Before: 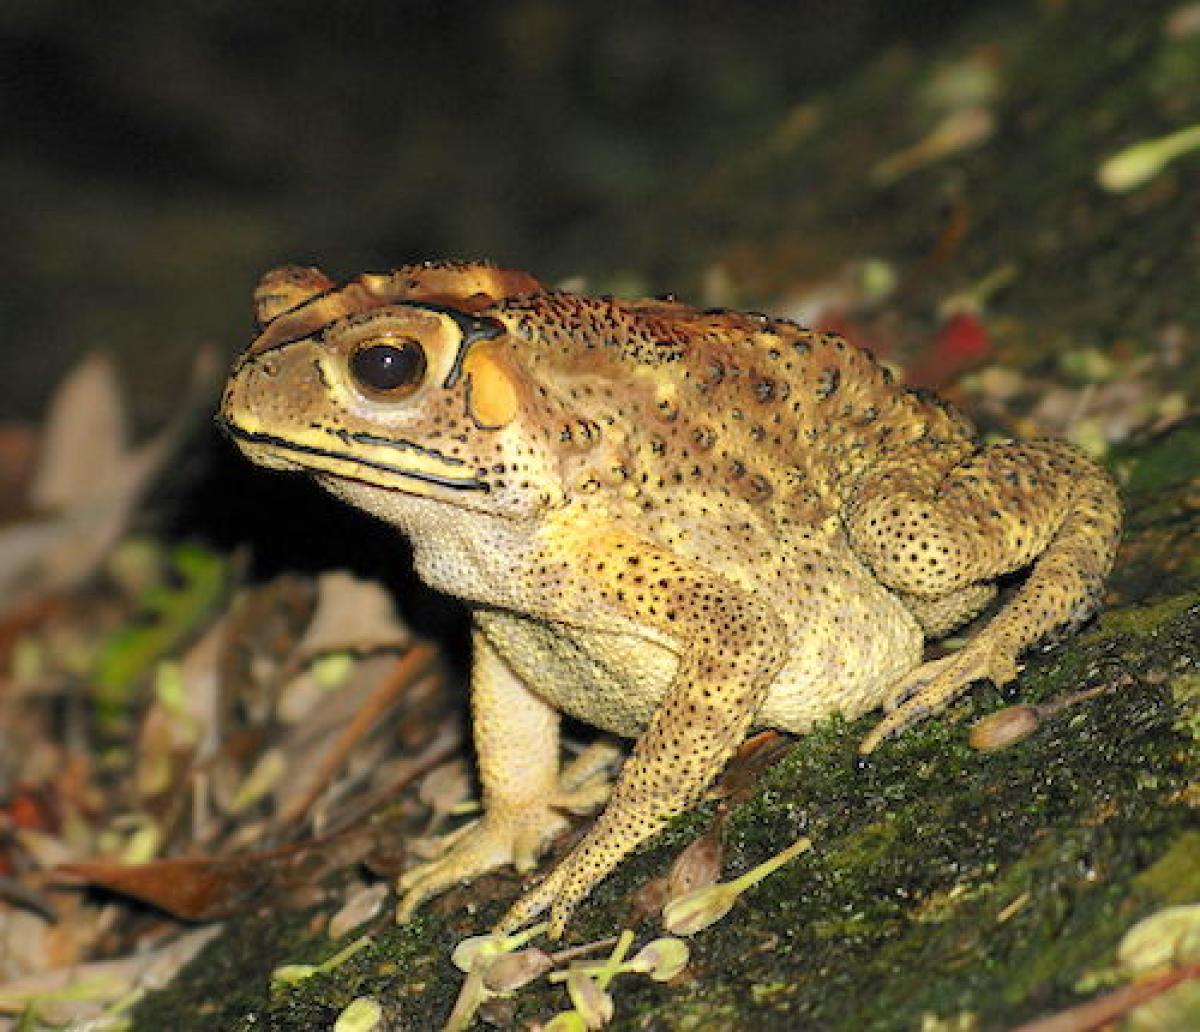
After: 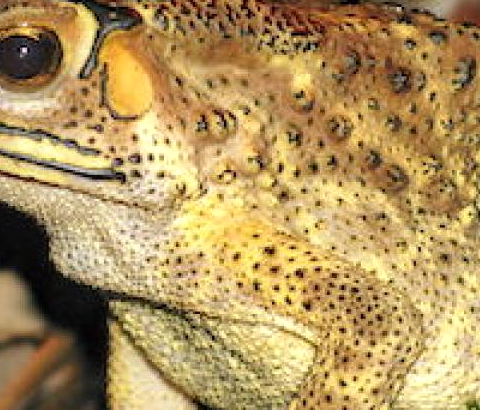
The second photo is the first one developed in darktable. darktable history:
crop: left 30.353%, top 30.119%, right 29.617%, bottom 30.122%
local contrast: on, module defaults
